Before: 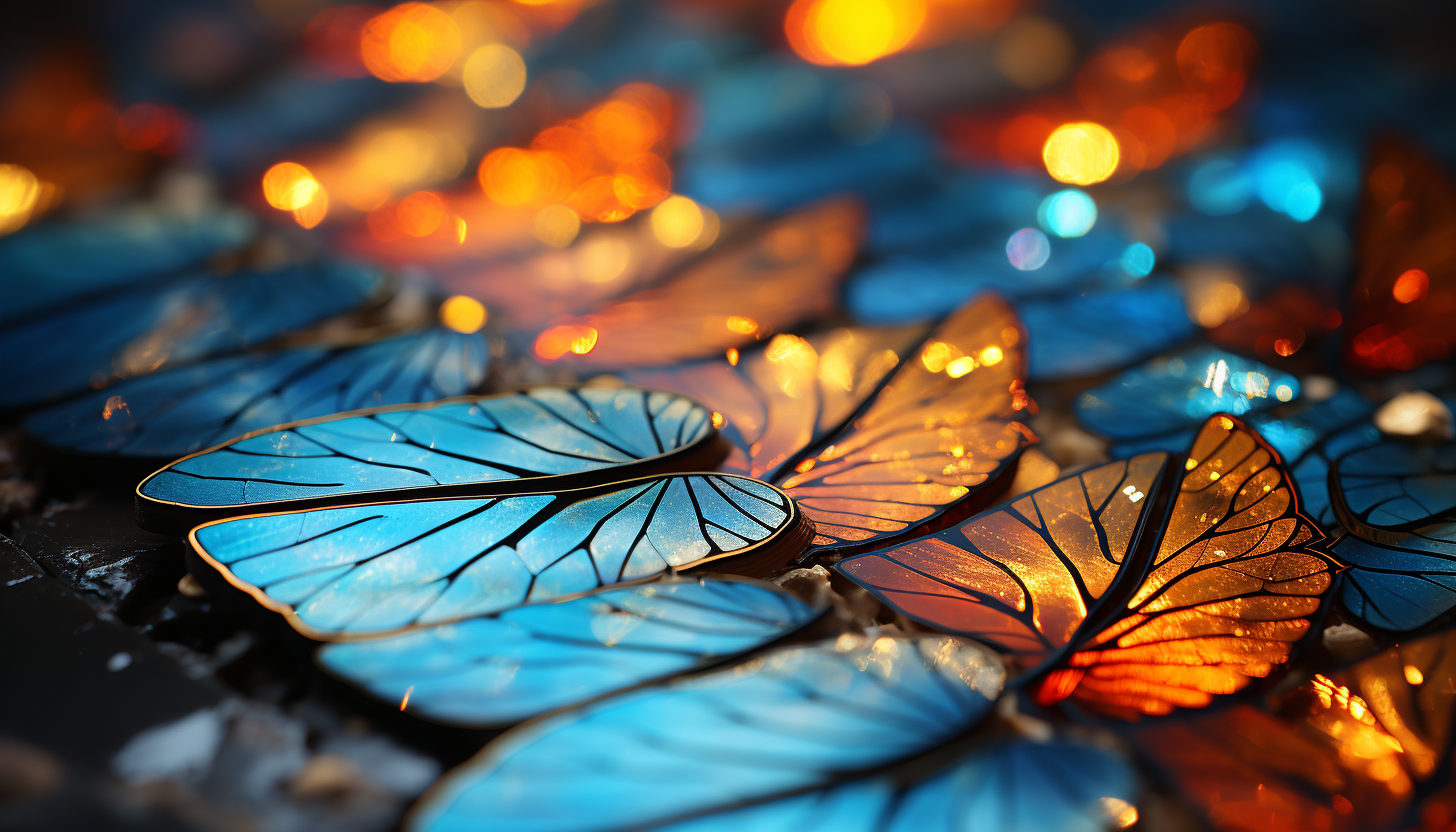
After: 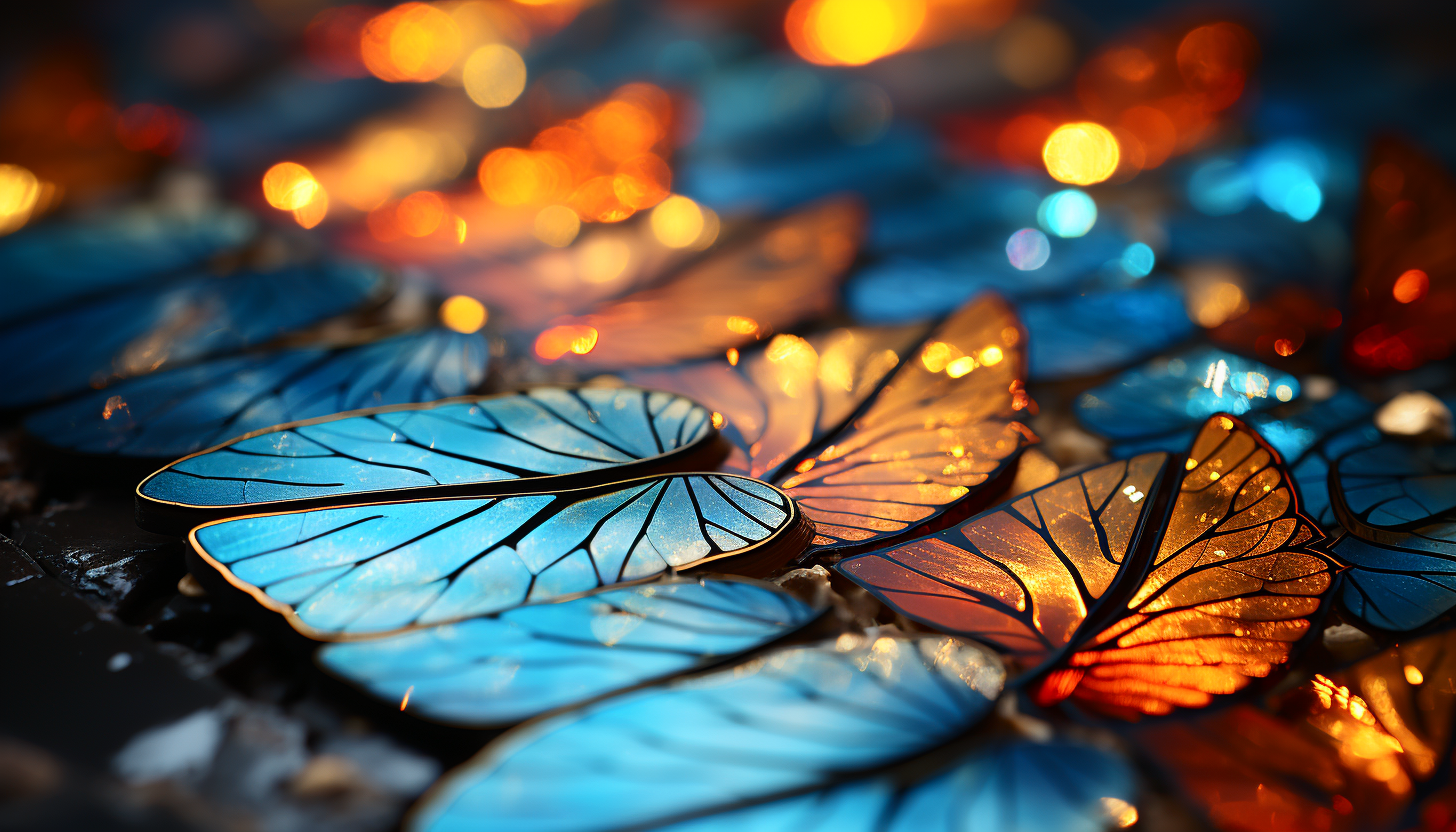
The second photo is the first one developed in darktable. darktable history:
contrast brightness saturation: contrast 0.136
